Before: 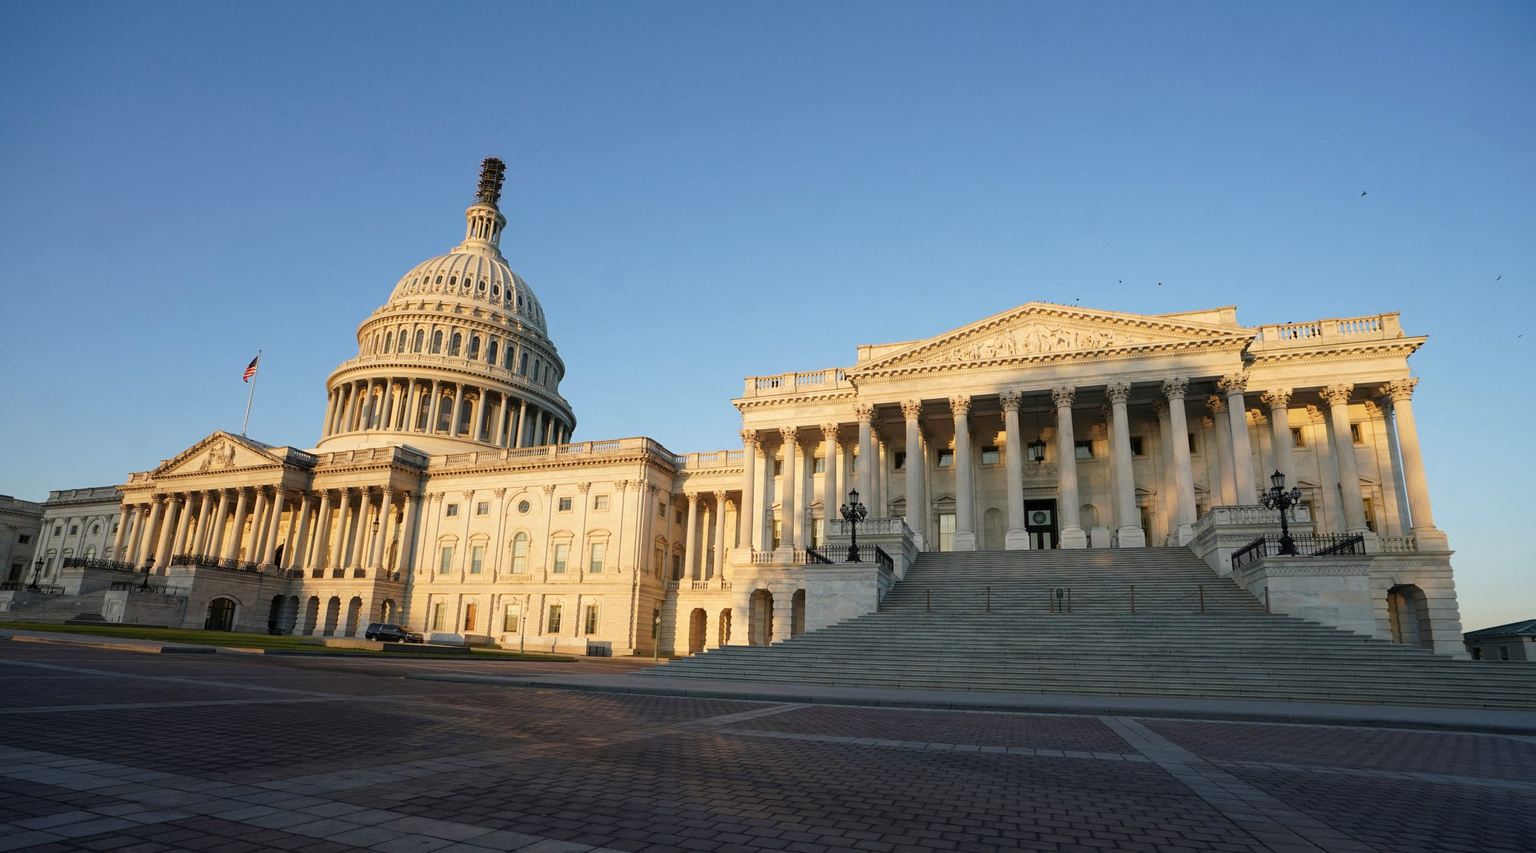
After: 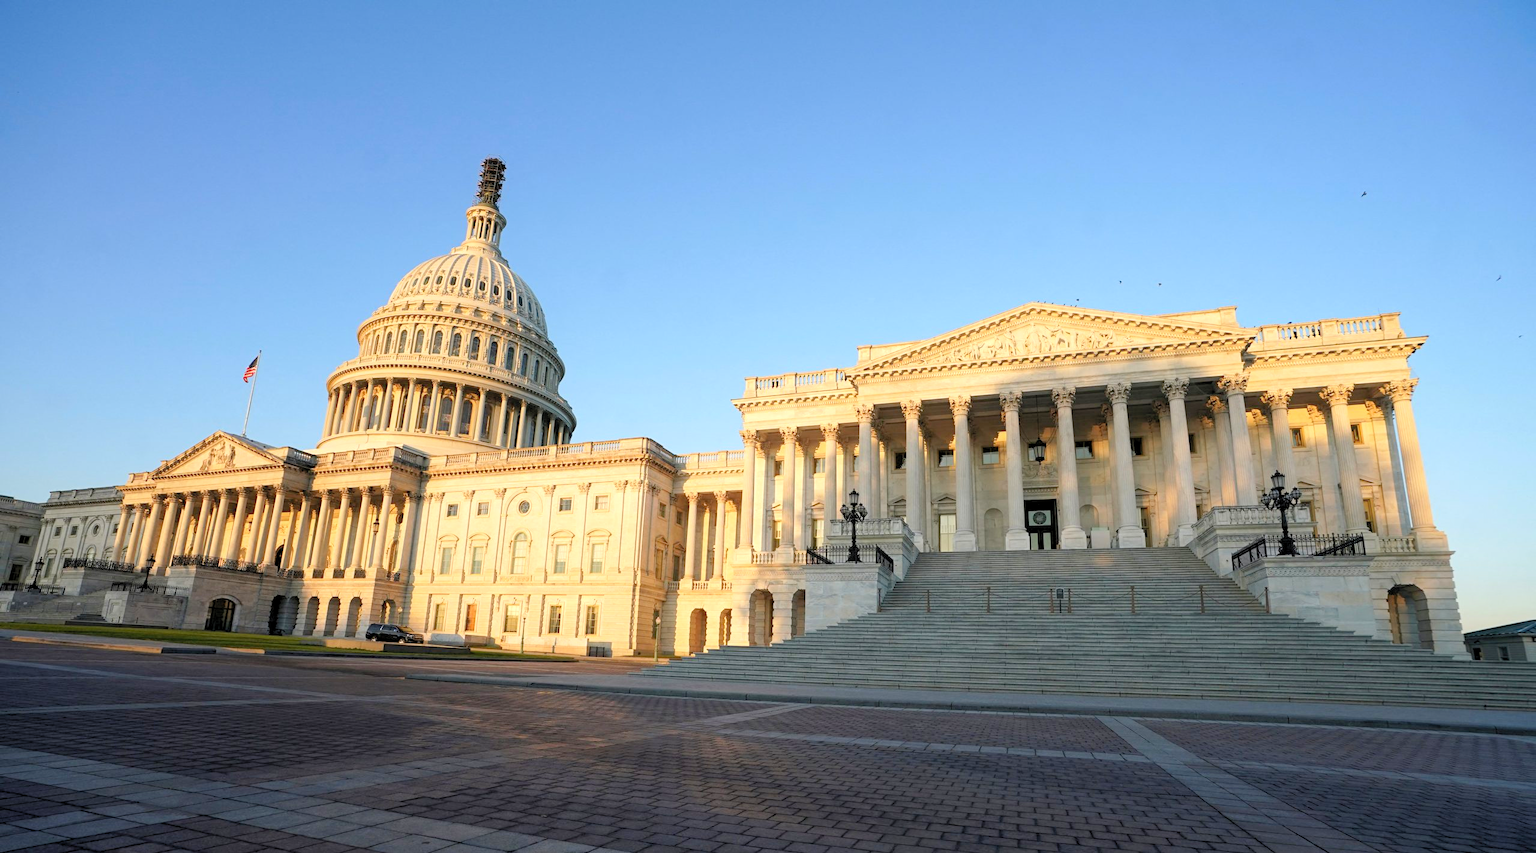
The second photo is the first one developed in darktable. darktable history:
rgb levels: preserve colors max RGB
levels: black 3.83%, white 90.64%, levels [0.044, 0.416, 0.908]
contrast equalizer: y [[0.5, 0.5, 0.478, 0.5, 0.5, 0.5], [0.5 ×6], [0.5 ×6], [0 ×6], [0 ×6]]
